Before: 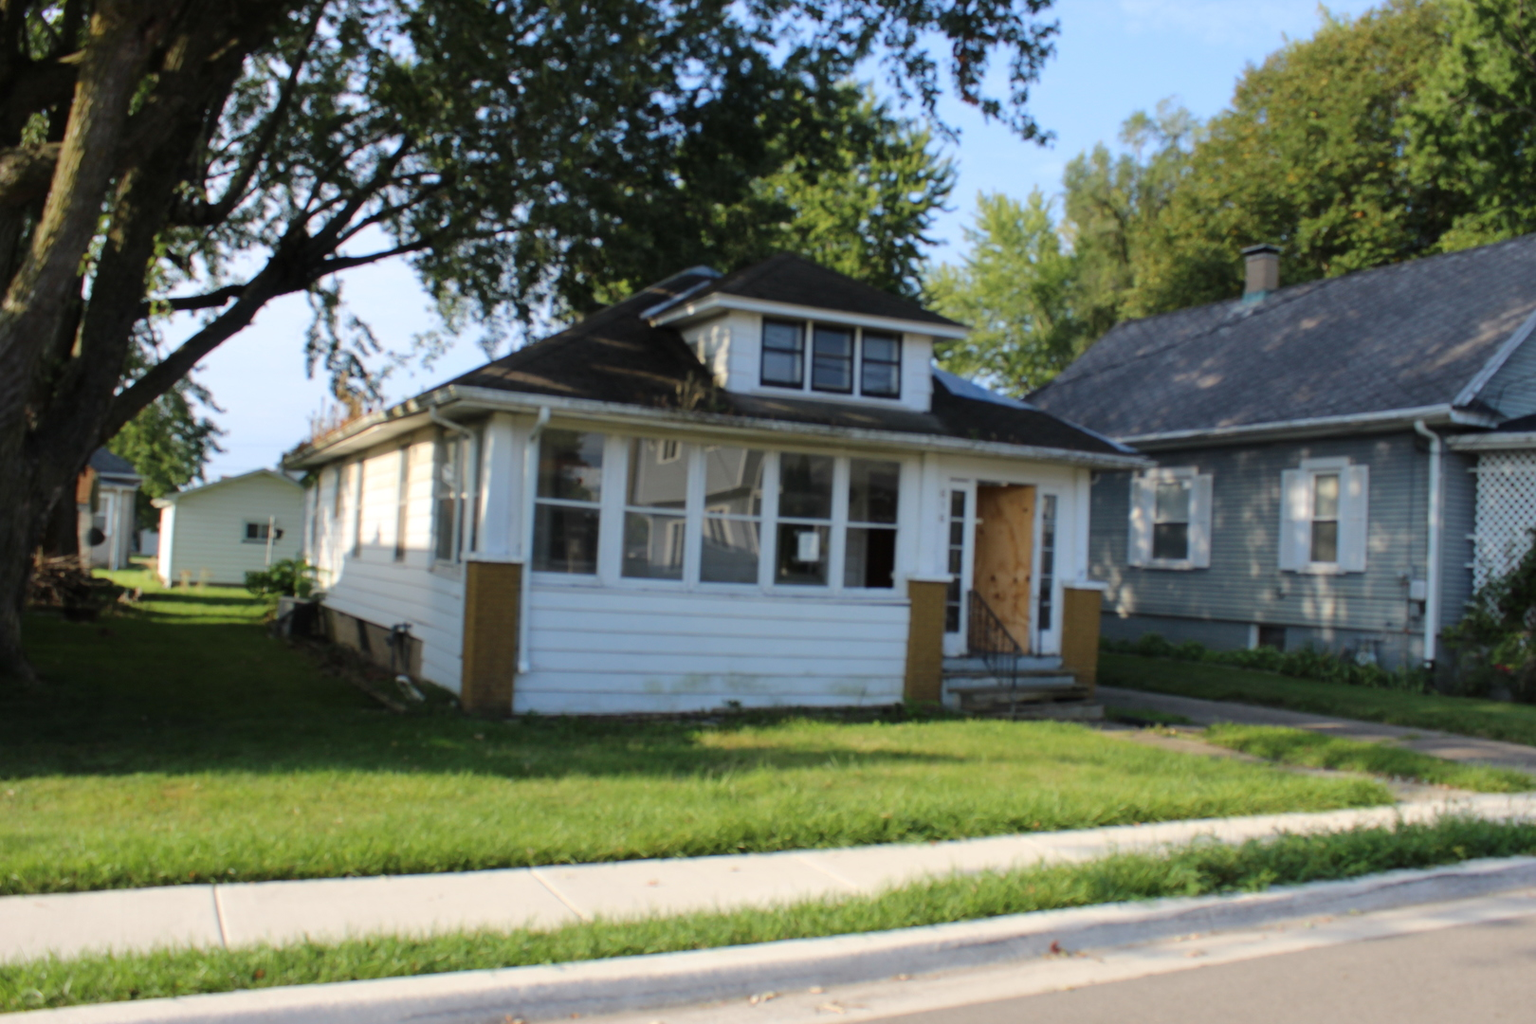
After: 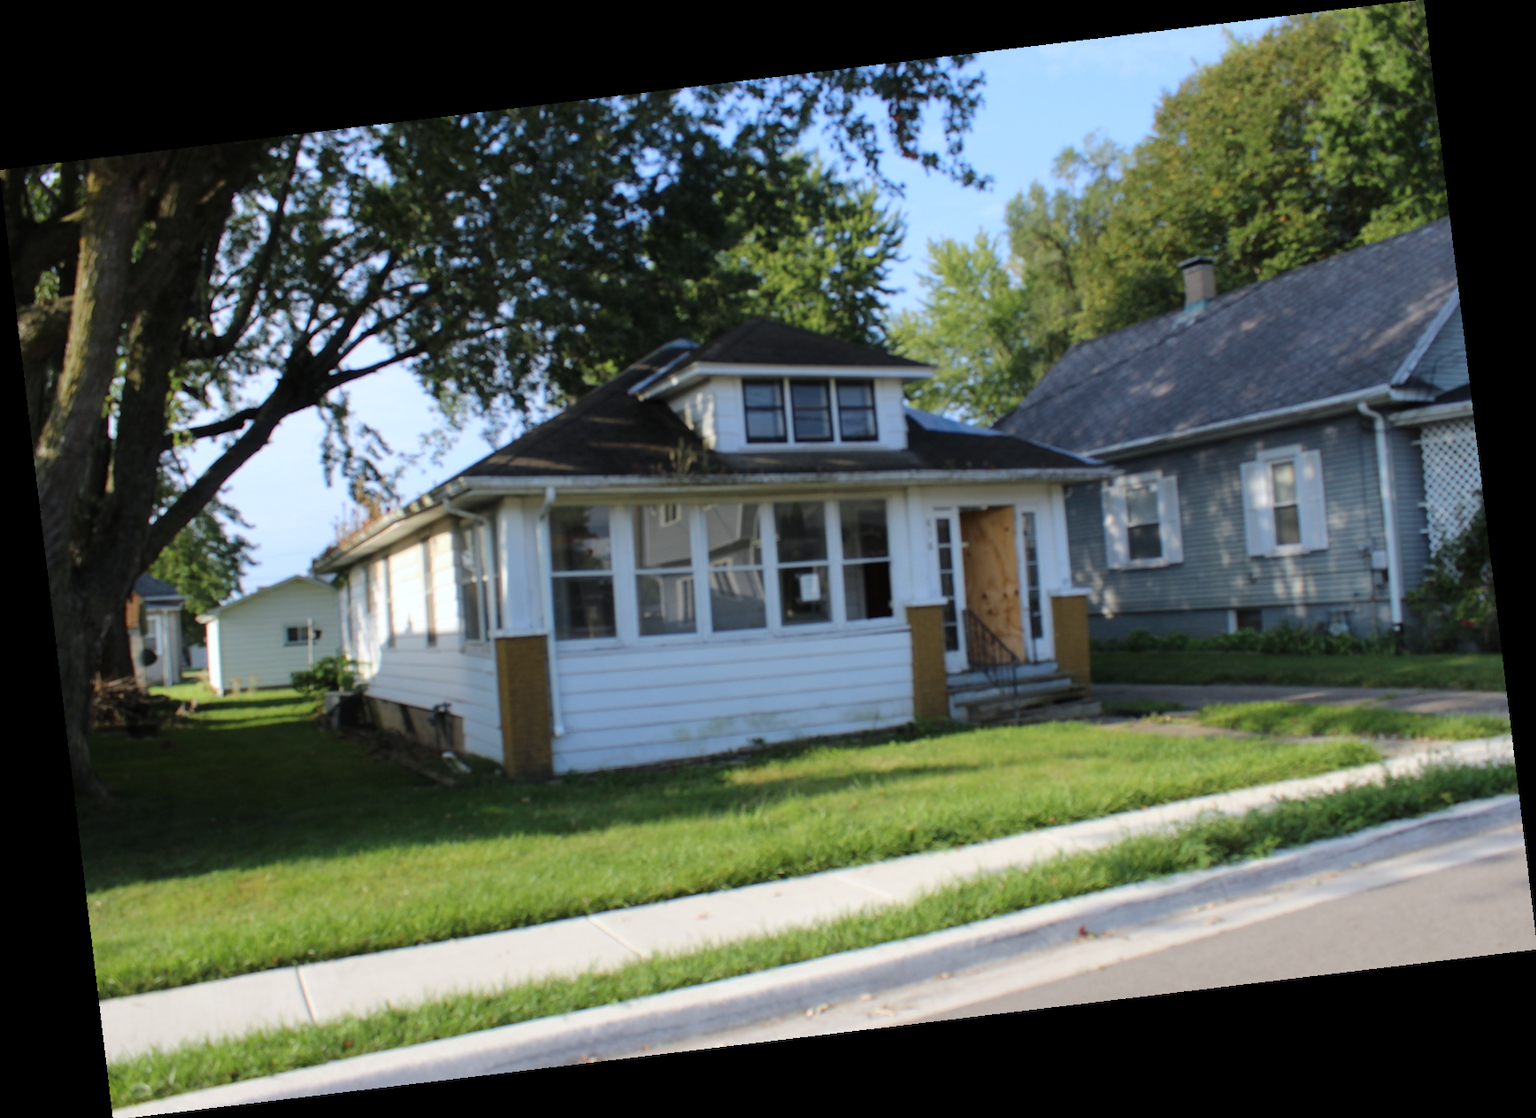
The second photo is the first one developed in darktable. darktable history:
rotate and perspective: rotation -6.83°, automatic cropping off
white balance: red 0.974, blue 1.044
